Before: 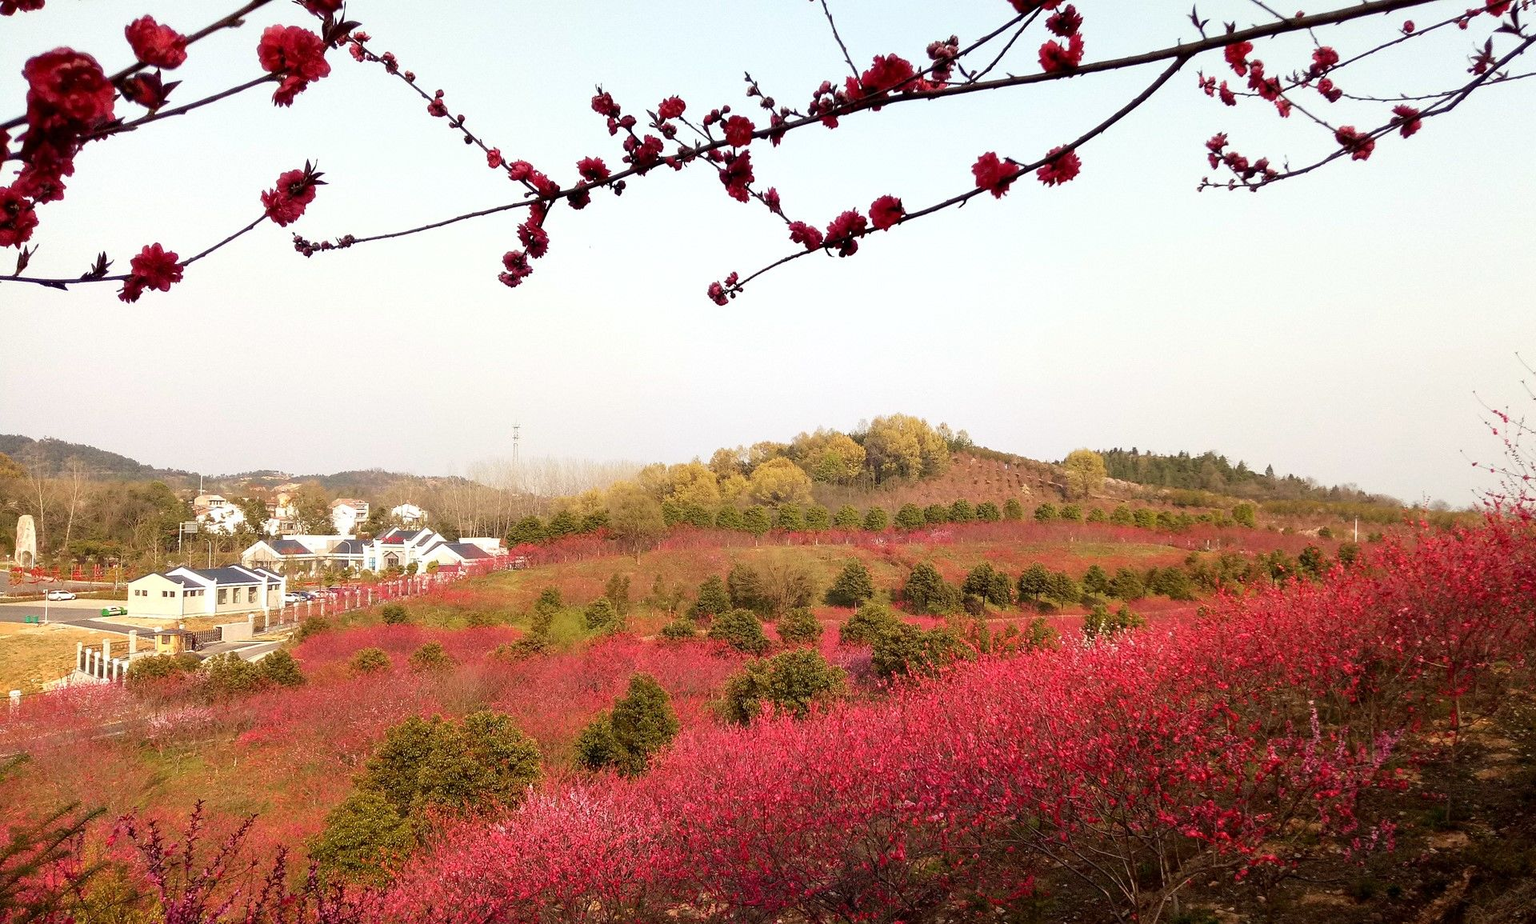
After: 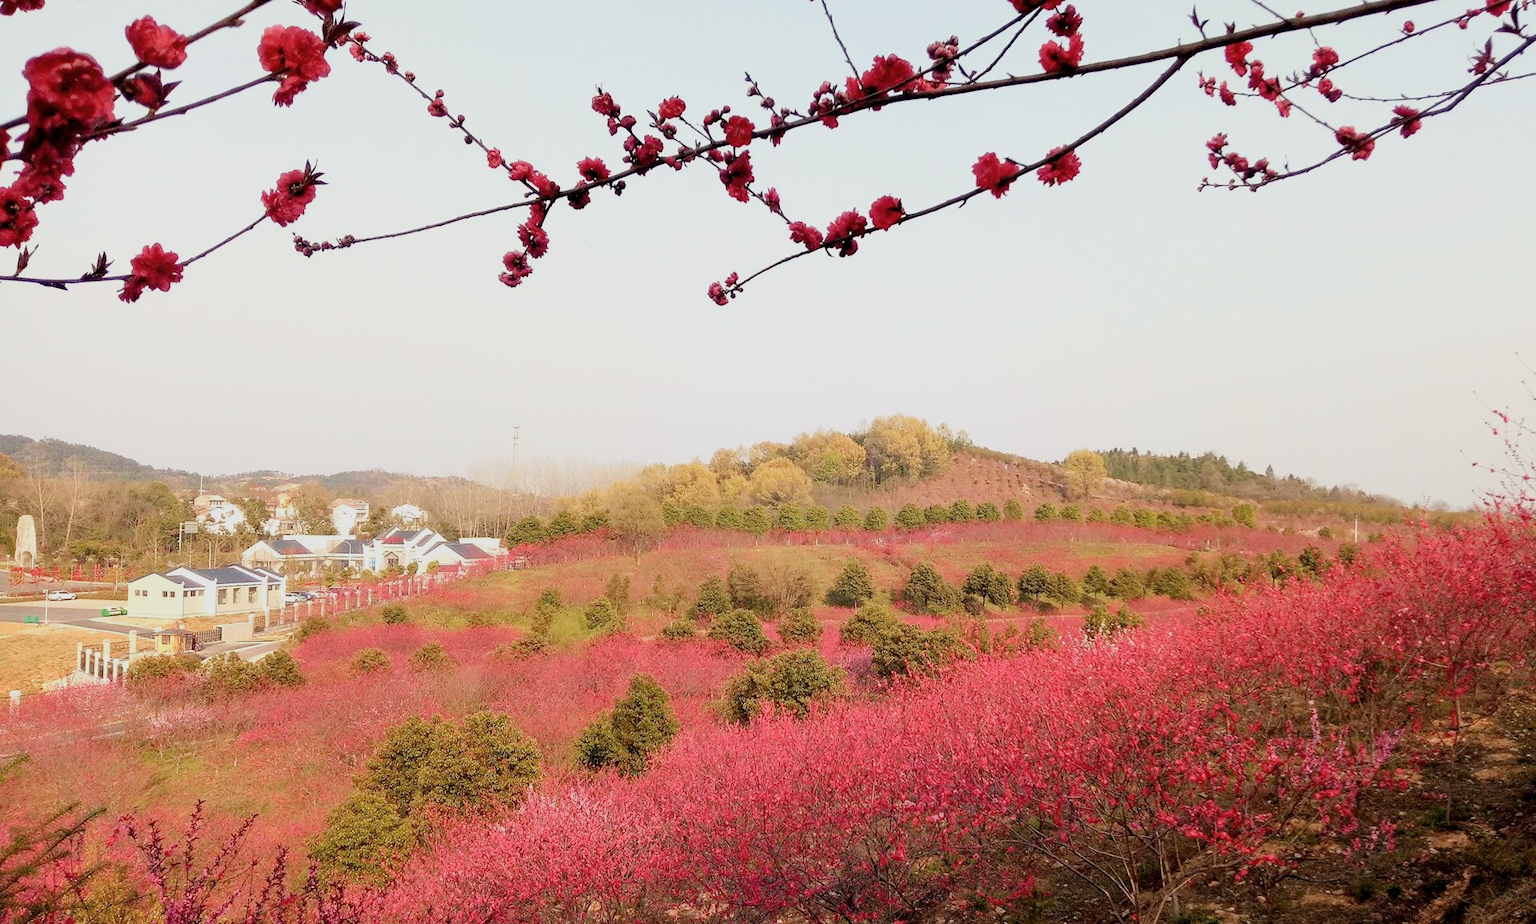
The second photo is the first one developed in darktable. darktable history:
filmic rgb: black relative exposure -8.88 EV, white relative exposure 4.98 EV, target black luminance 0%, hardness 3.78, latitude 66.44%, contrast 0.815, highlights saturation mix 11.23%, shadows ↔ highlights balance 20.28%
exposure: black level correction 0, exposure 0.889 EV, compensate highlight preservation false
color calibration: illuminant same as pipeline (D50), adaptation XYZ, x 0.347, y 0.358, temperature 5023.45 K, gamut compression 1.68
